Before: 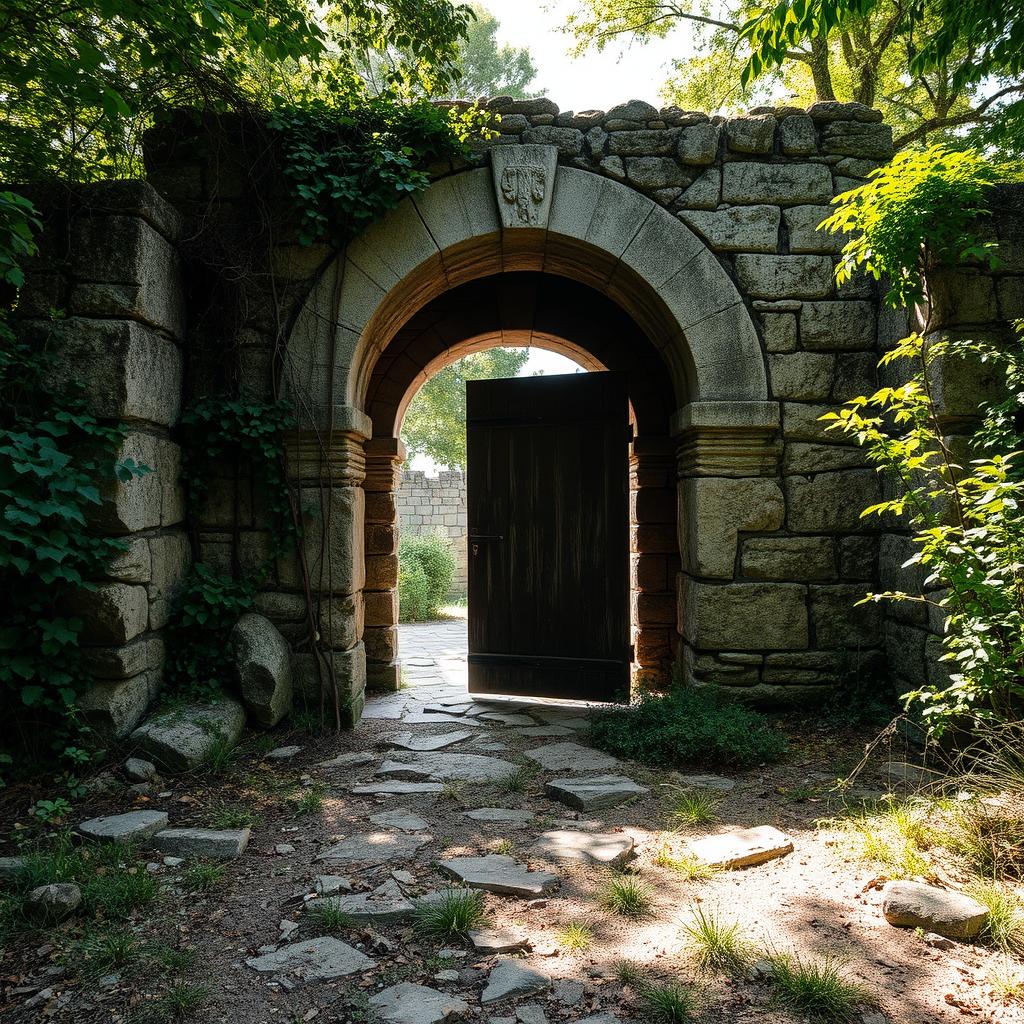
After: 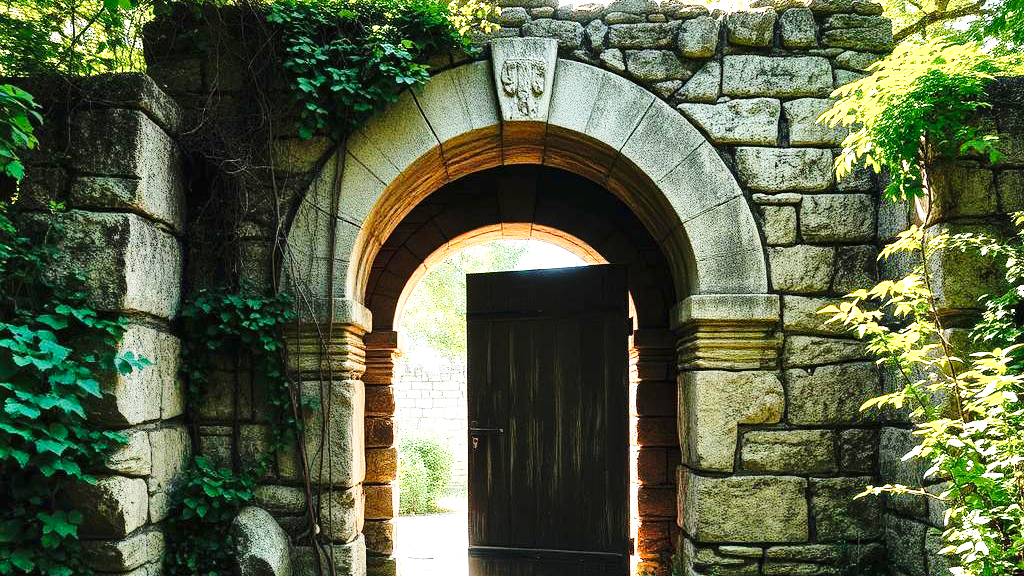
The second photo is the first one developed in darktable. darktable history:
shadows and highlights: soften with gaussian
crop and rotate: top 10.527%, bottom 33.2%
base curve: curves: ch0 [(0, 0) (0.028, 0.03) (0.121, 0.232) (0.46, 0.748) (0.859, 0.968) (1, 1)], preserve colors none
exposure: black level correction 0, exposure 1.378 EV, compensate highlight preservation false
